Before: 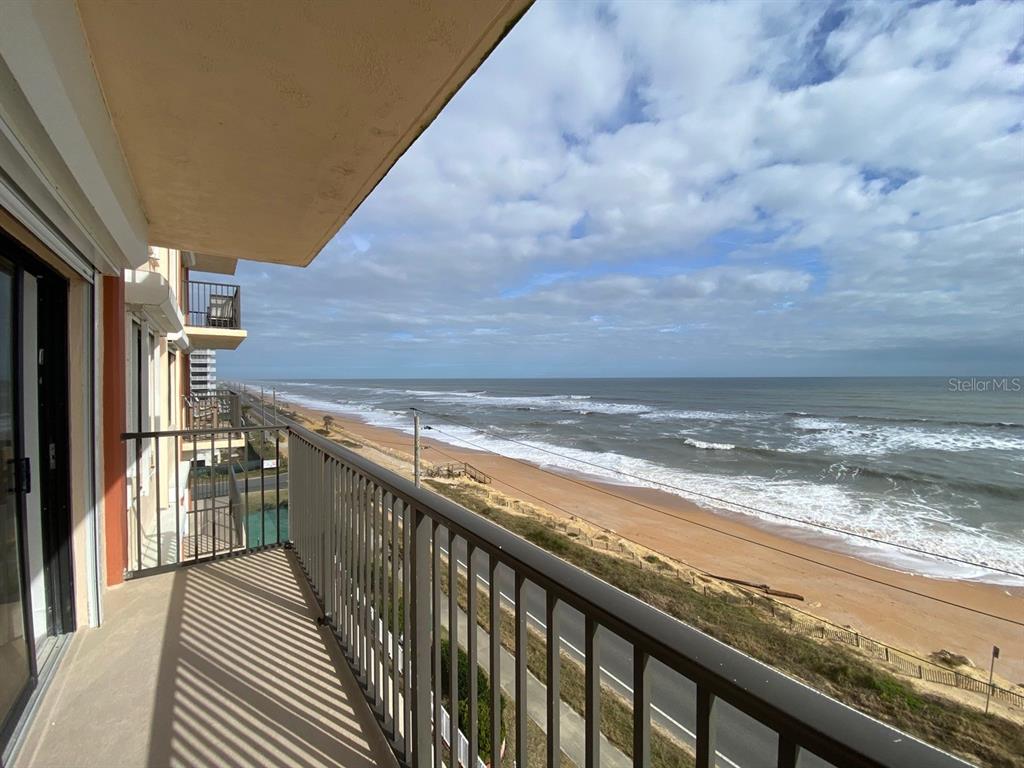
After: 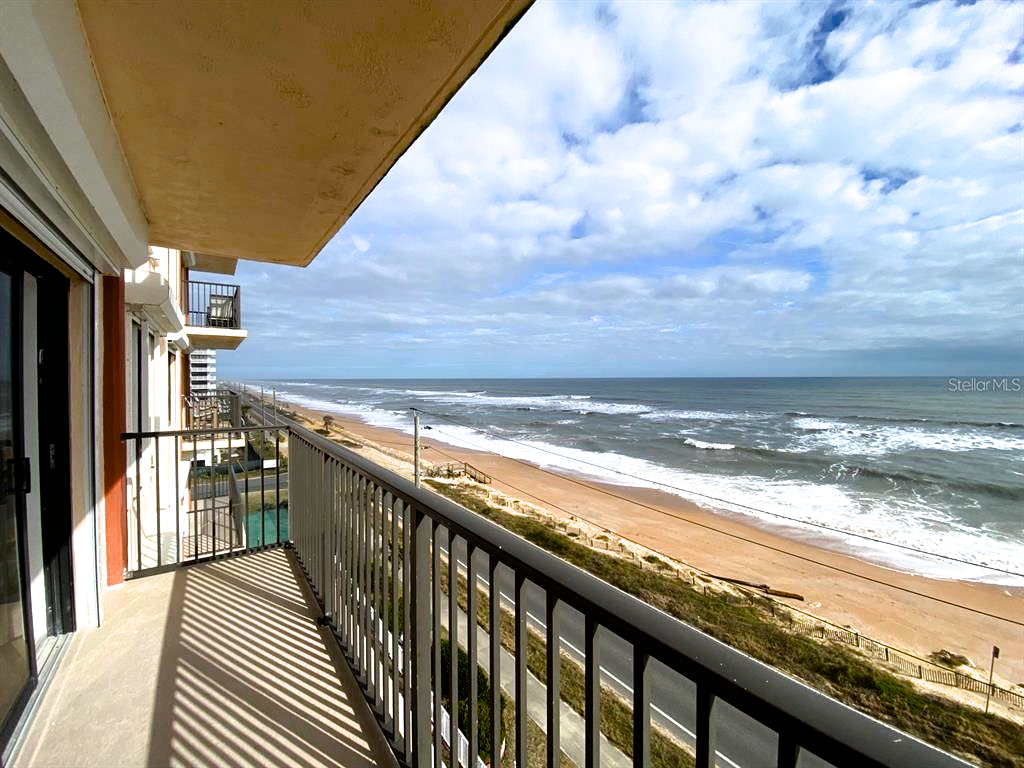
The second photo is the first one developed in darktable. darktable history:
exposure: exposure 0.233 EV, compensate exposure bias true, compensate highlight preservation false
filmic rgb: black relative exposure -8.21 EV, white relative exposure 2.2 EV, threshold 5.97 EV, target white luminance 99.852%, hardness 7.06, latitude 75.42%, contrast 1.314, highlights saturation mix -2.82%, shadows ↔ highlights balance 29.74%, enable highlight reconstruction true
color balance rgb: power › hue 308.39°, linear chroma grading › global chroma 9.731%, perceptual saturation grading › global saturation 9.084%, perceptual saturation grading › highlights -13.437%, perceptual saturation grading › mid-tones 14.371%, perceptual saturation grading › shadows 22.366%, saturation formula JzAzBz (2021)
